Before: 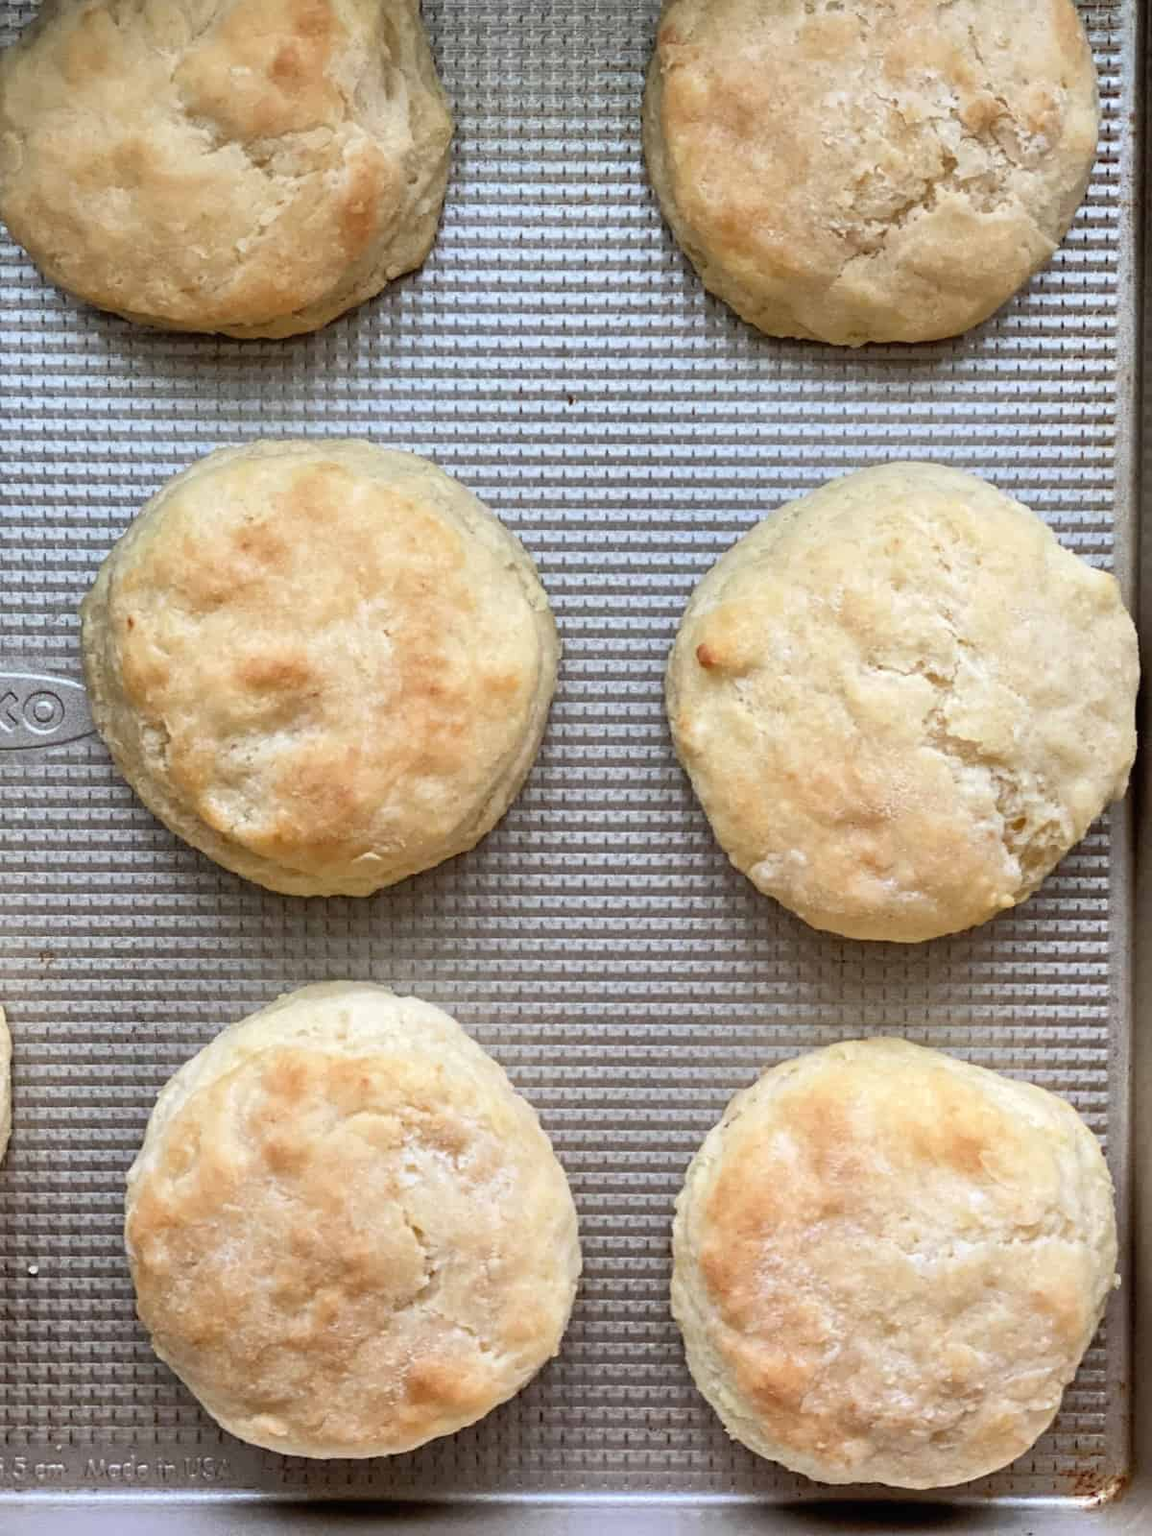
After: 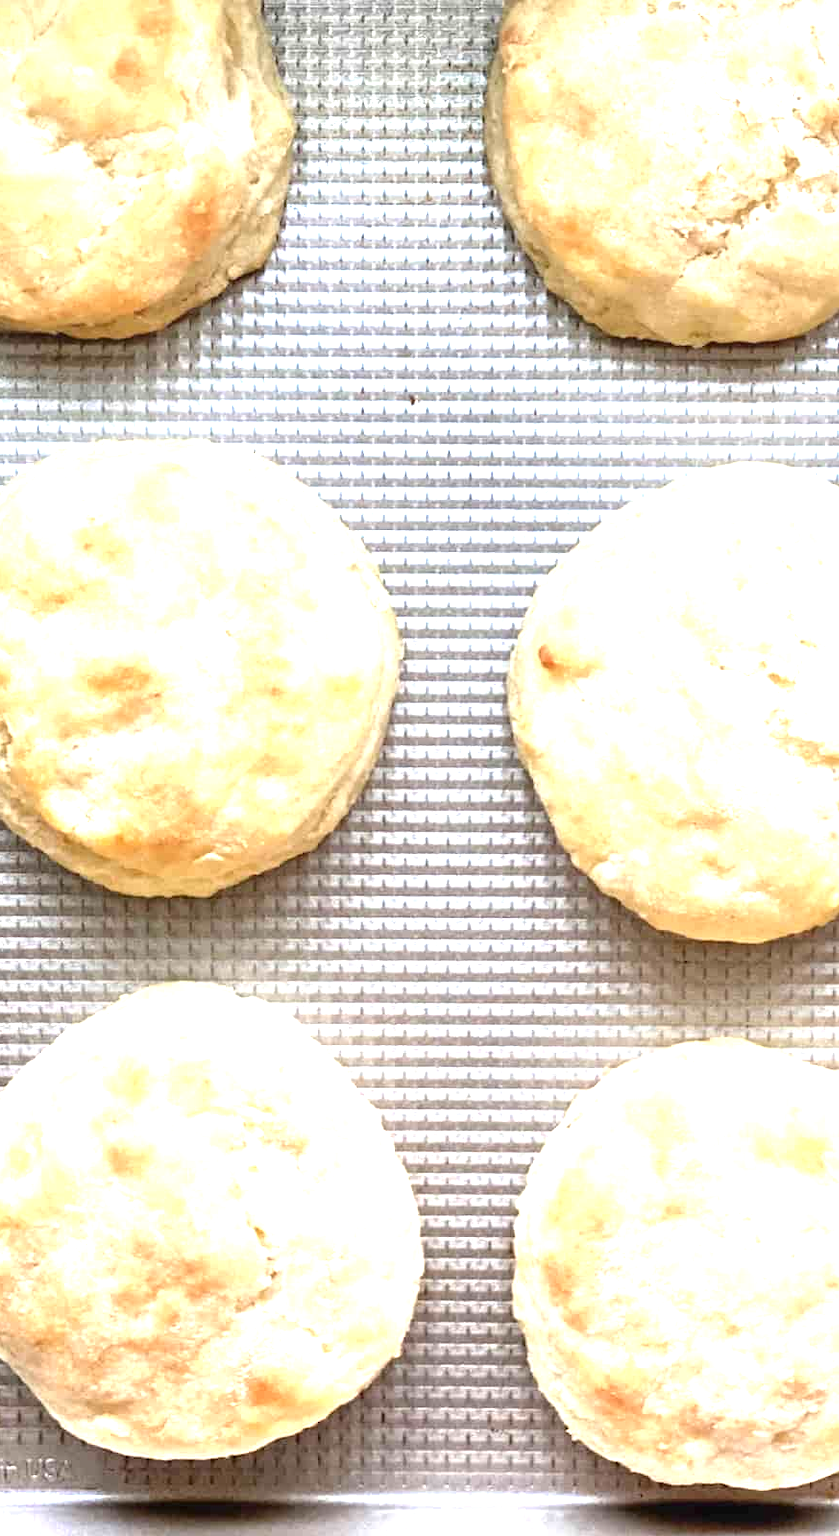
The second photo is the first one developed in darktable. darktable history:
exposure: black level correction 0, exposure 1.472 EV, compensate highlight preservation false
crop: left 13.777%, top 0%, right 13.327%
